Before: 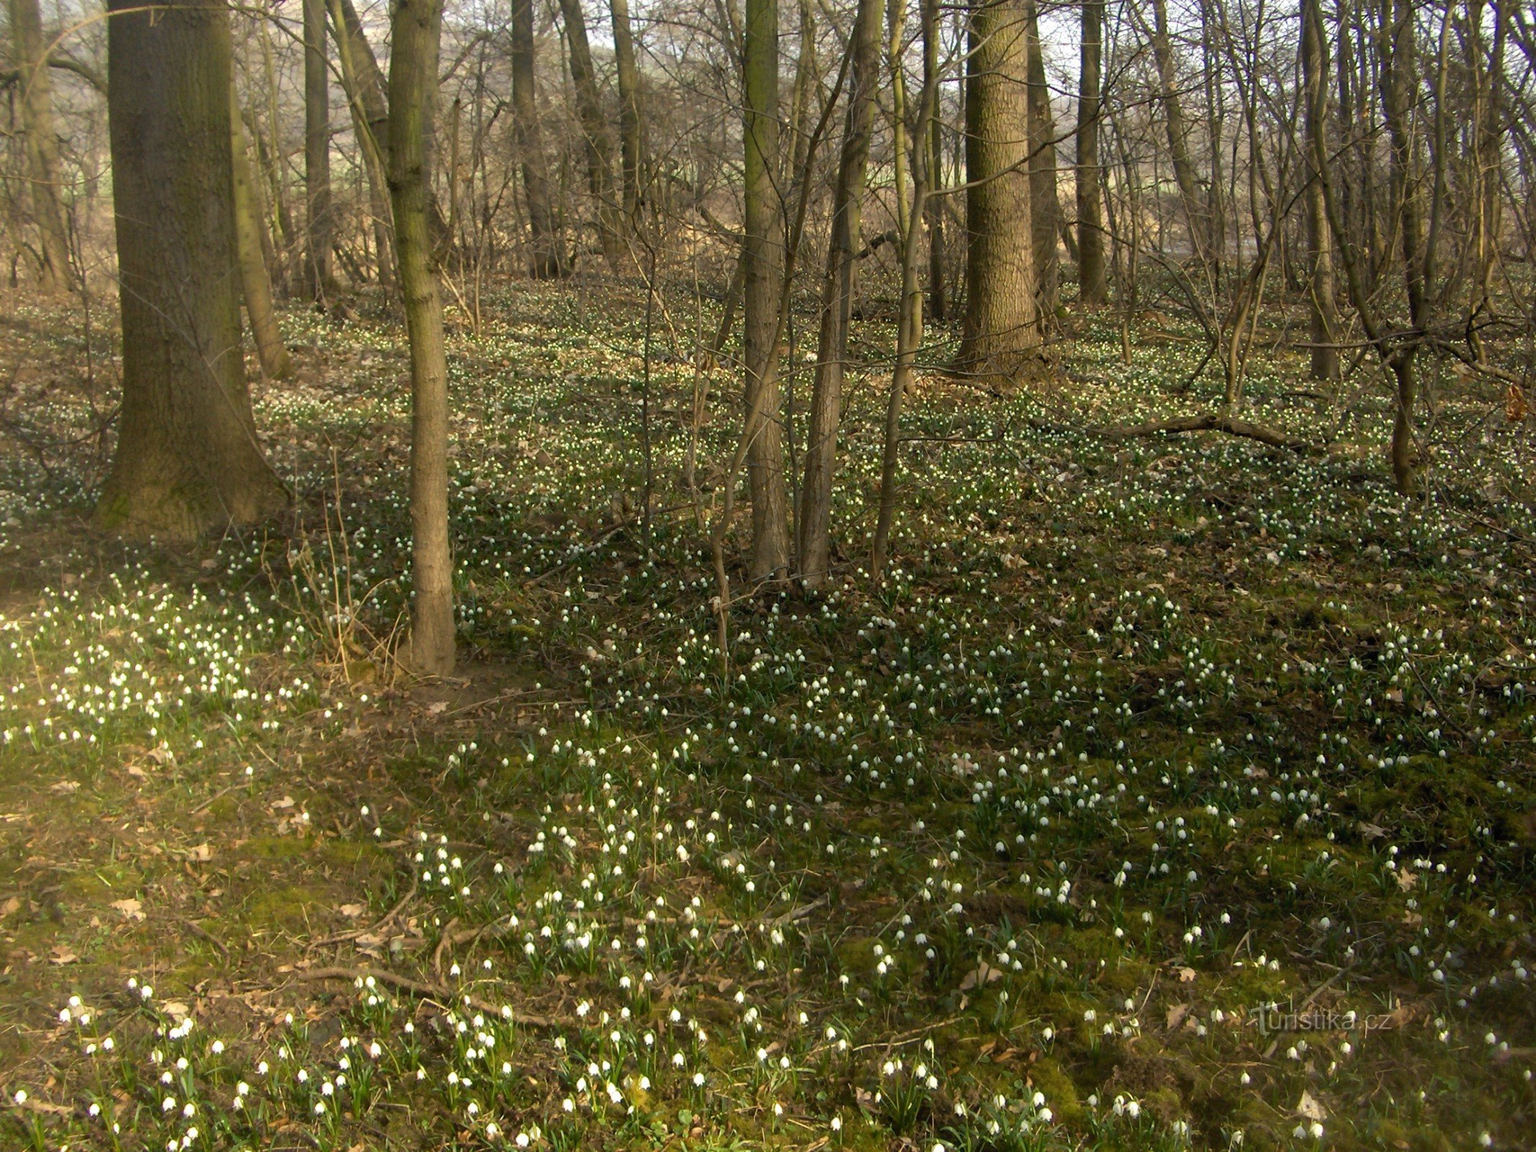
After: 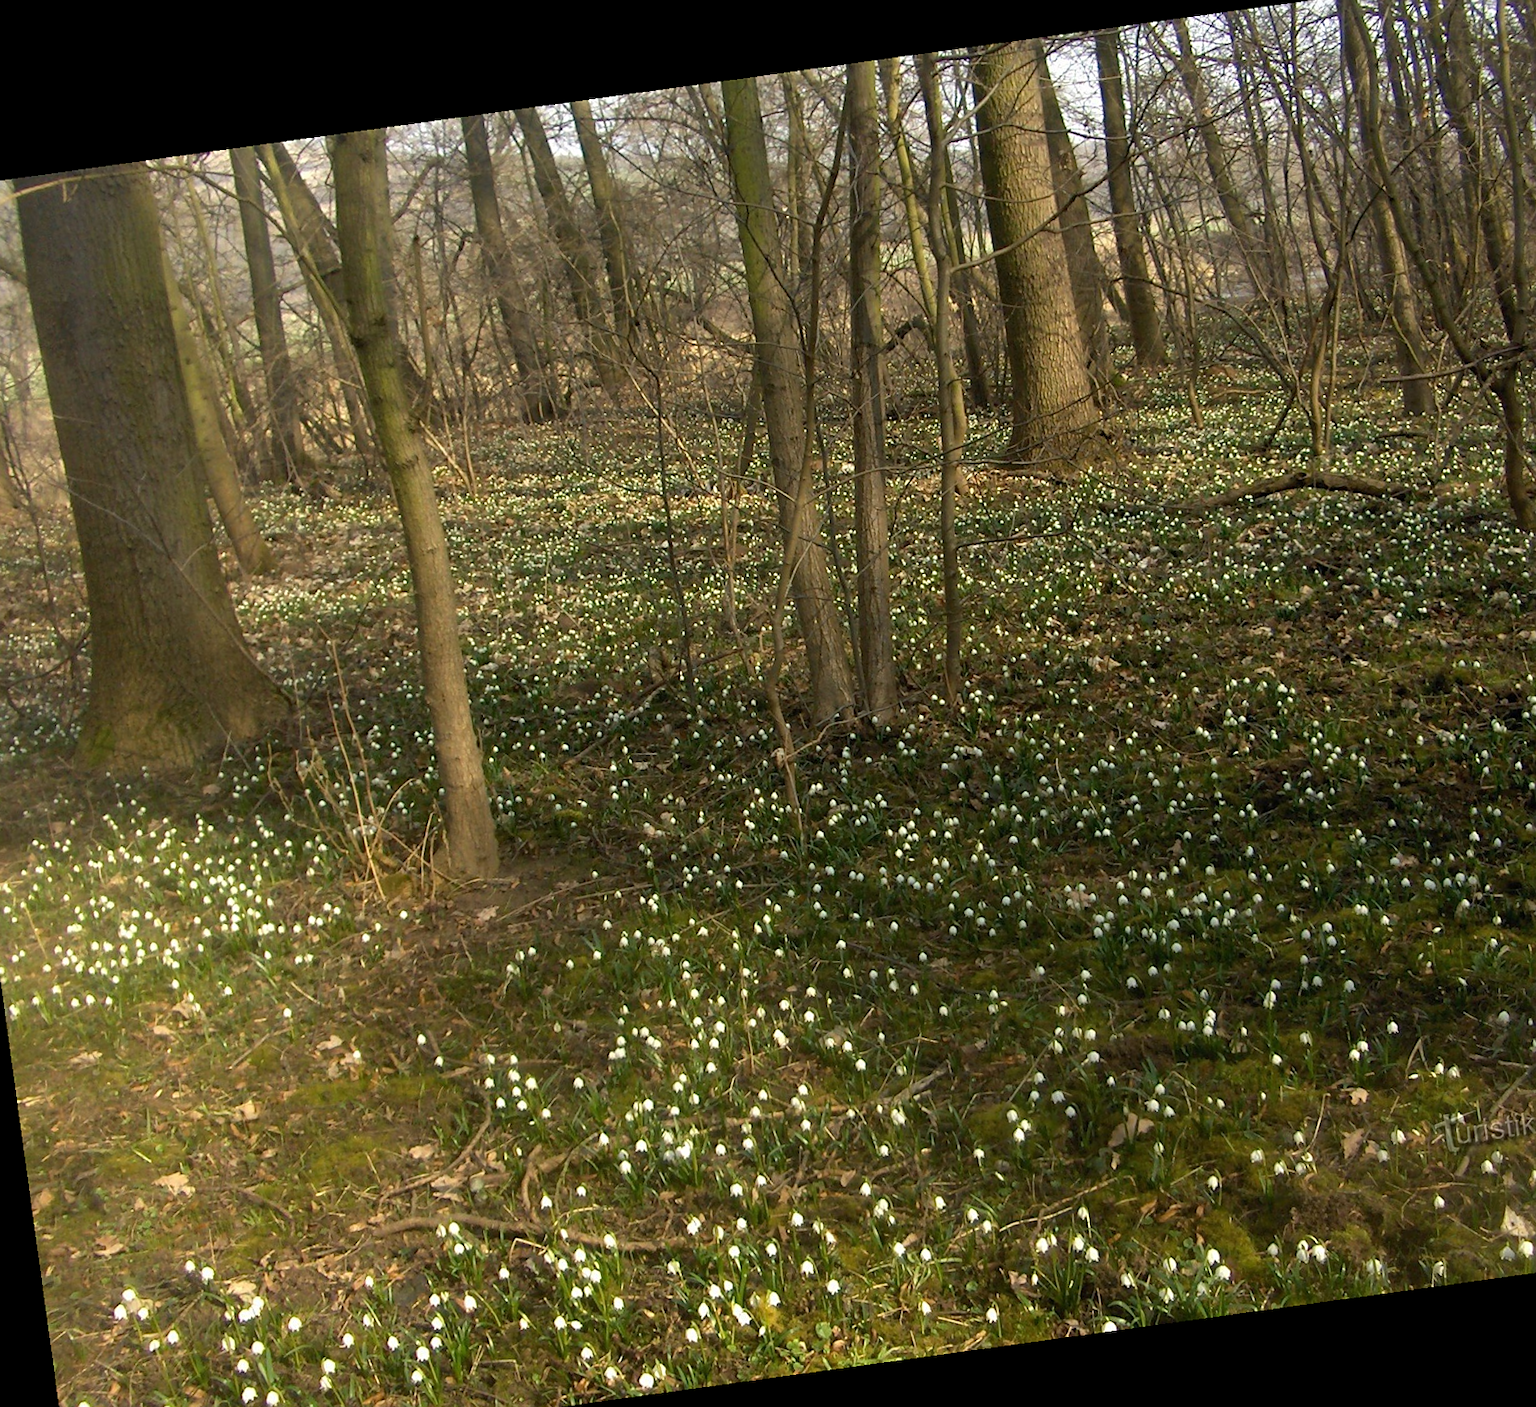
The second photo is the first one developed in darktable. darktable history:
rotate and perspective: rotation -6.83°, automatic cropping off
sharpen: radius 1.864, amount 0.398, threshold 1.271
crop and rotate: angle 1°, left 4.281%, top 0.642%, right 11.383%, bottom 2.486%
